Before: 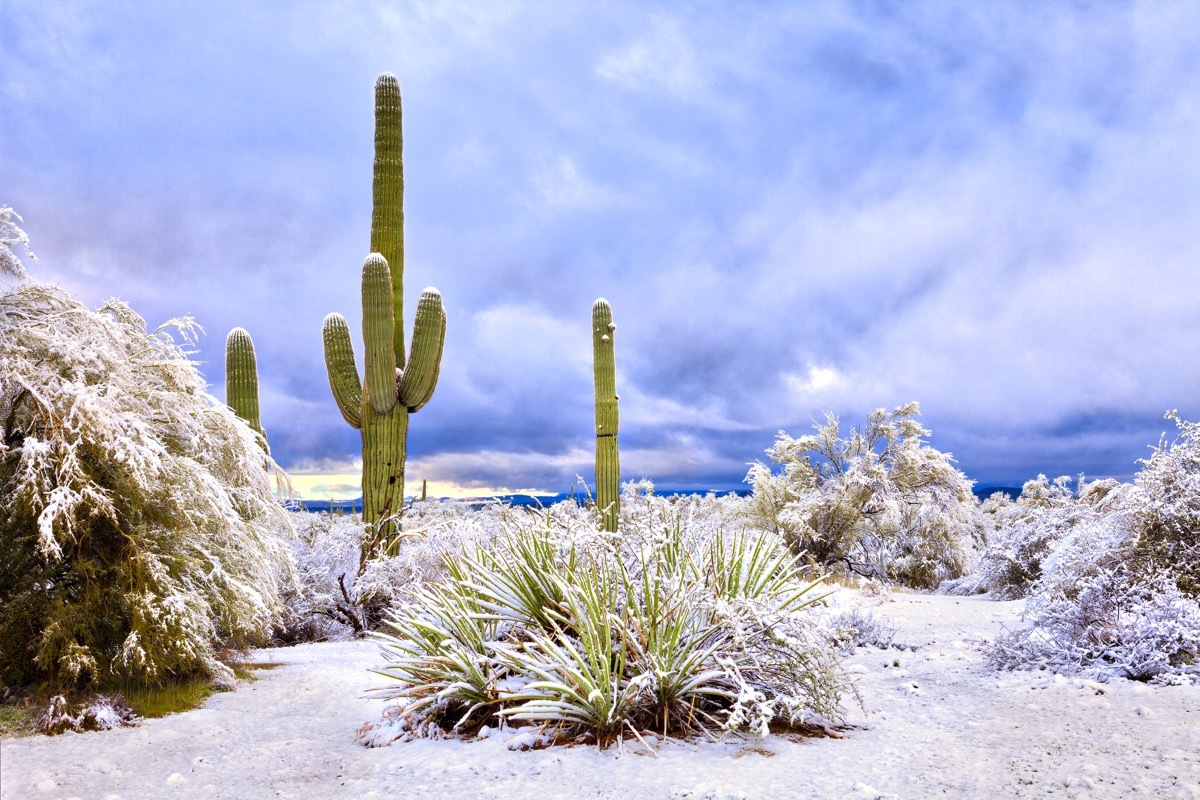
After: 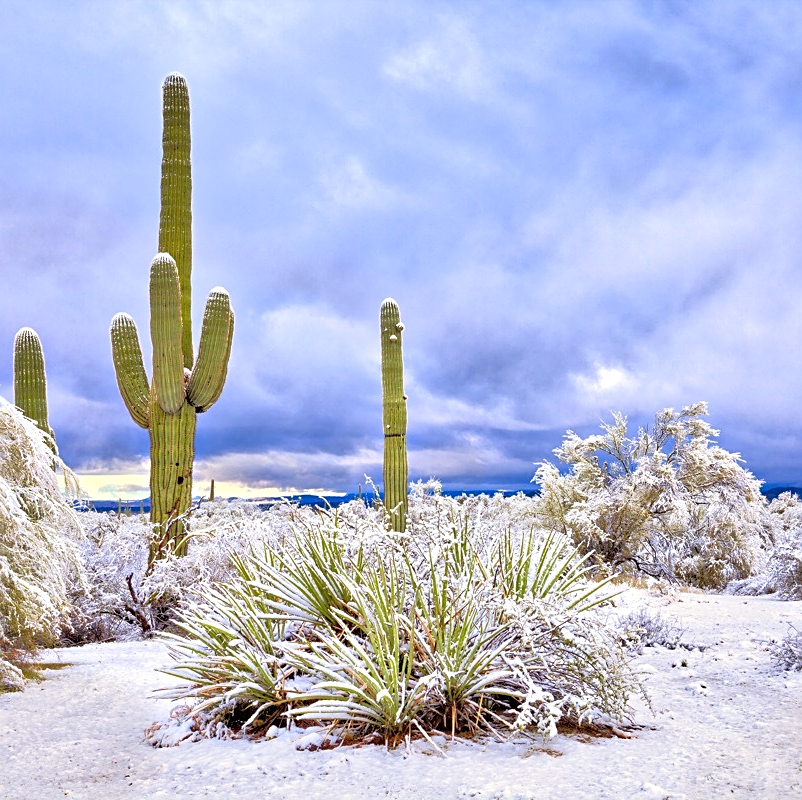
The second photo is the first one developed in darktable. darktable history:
white balance: emerald 1
crop and rotate: left 17.732%, right 15.423%
sharpen: on, module defaults
tone equalizer: -7 EV 0.15 EV, -6 EV 0.6 EV, -5 EV 1.15 EV, -4 EV 1.33 EV, -3 EV 1.15 EV, -2 EV 0.6 EV, -1 EV 0.15 EV, mask exposure compensation -0.5 EV
